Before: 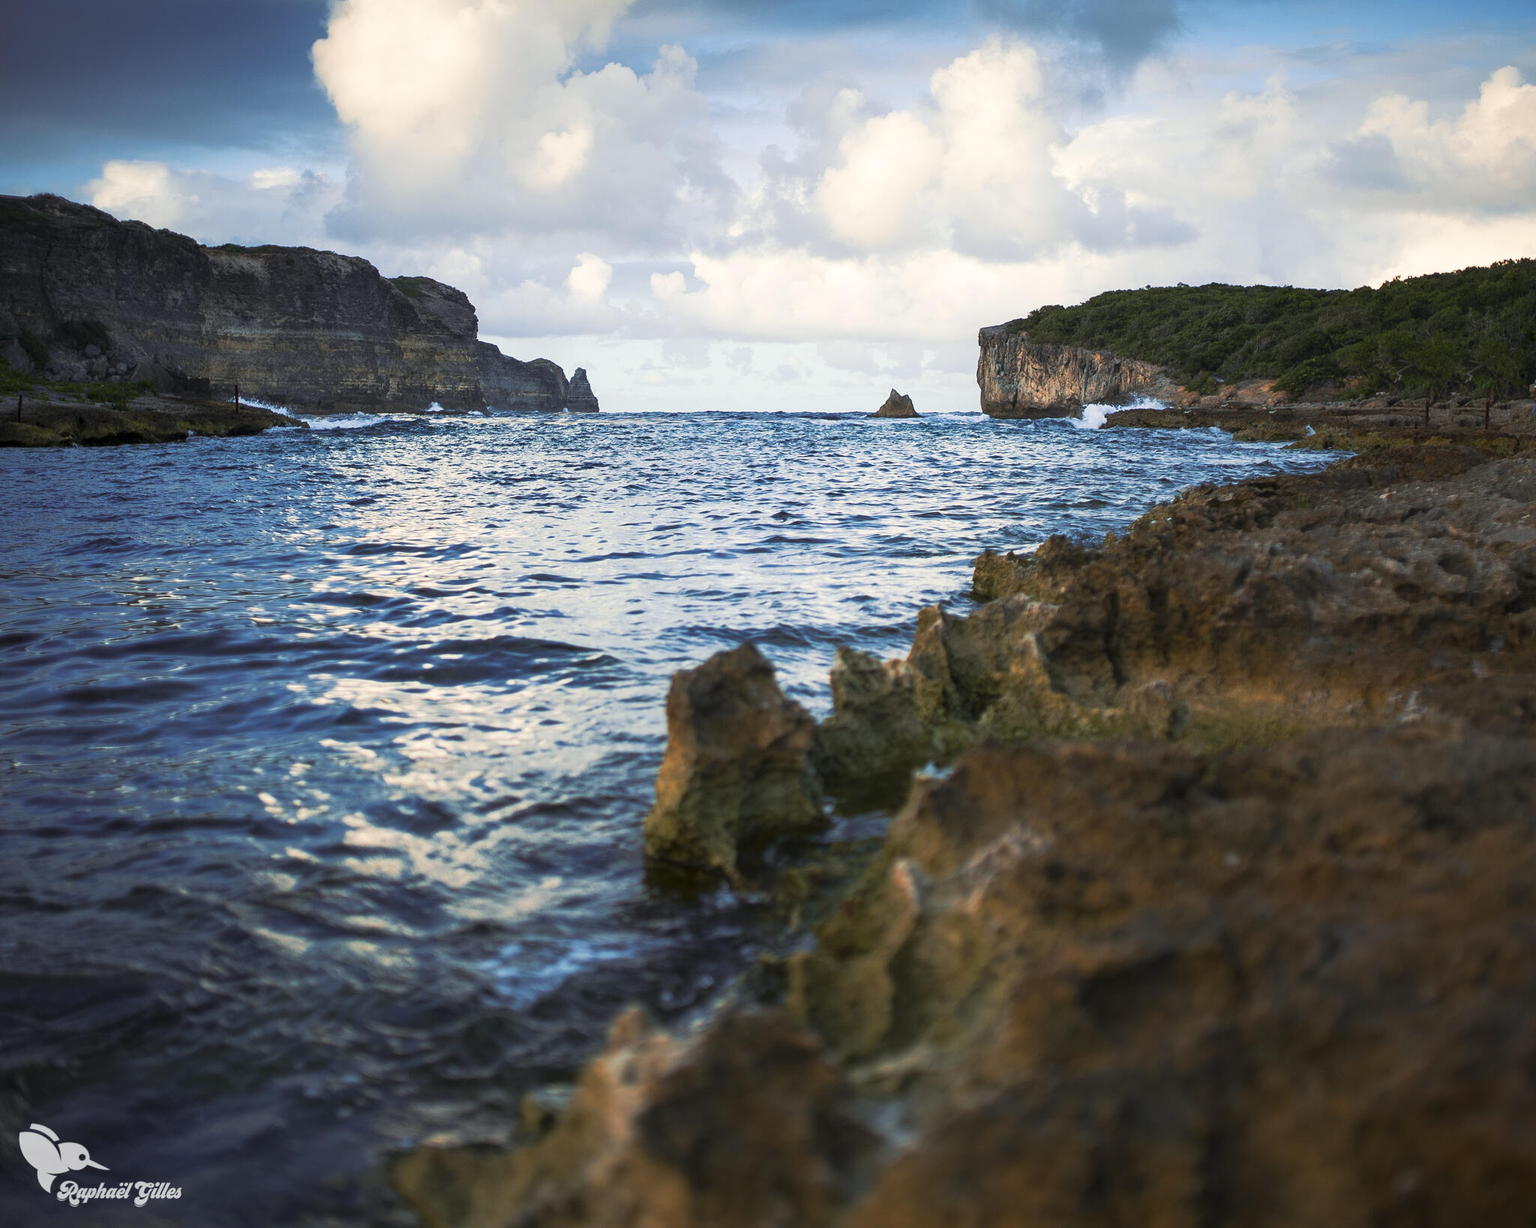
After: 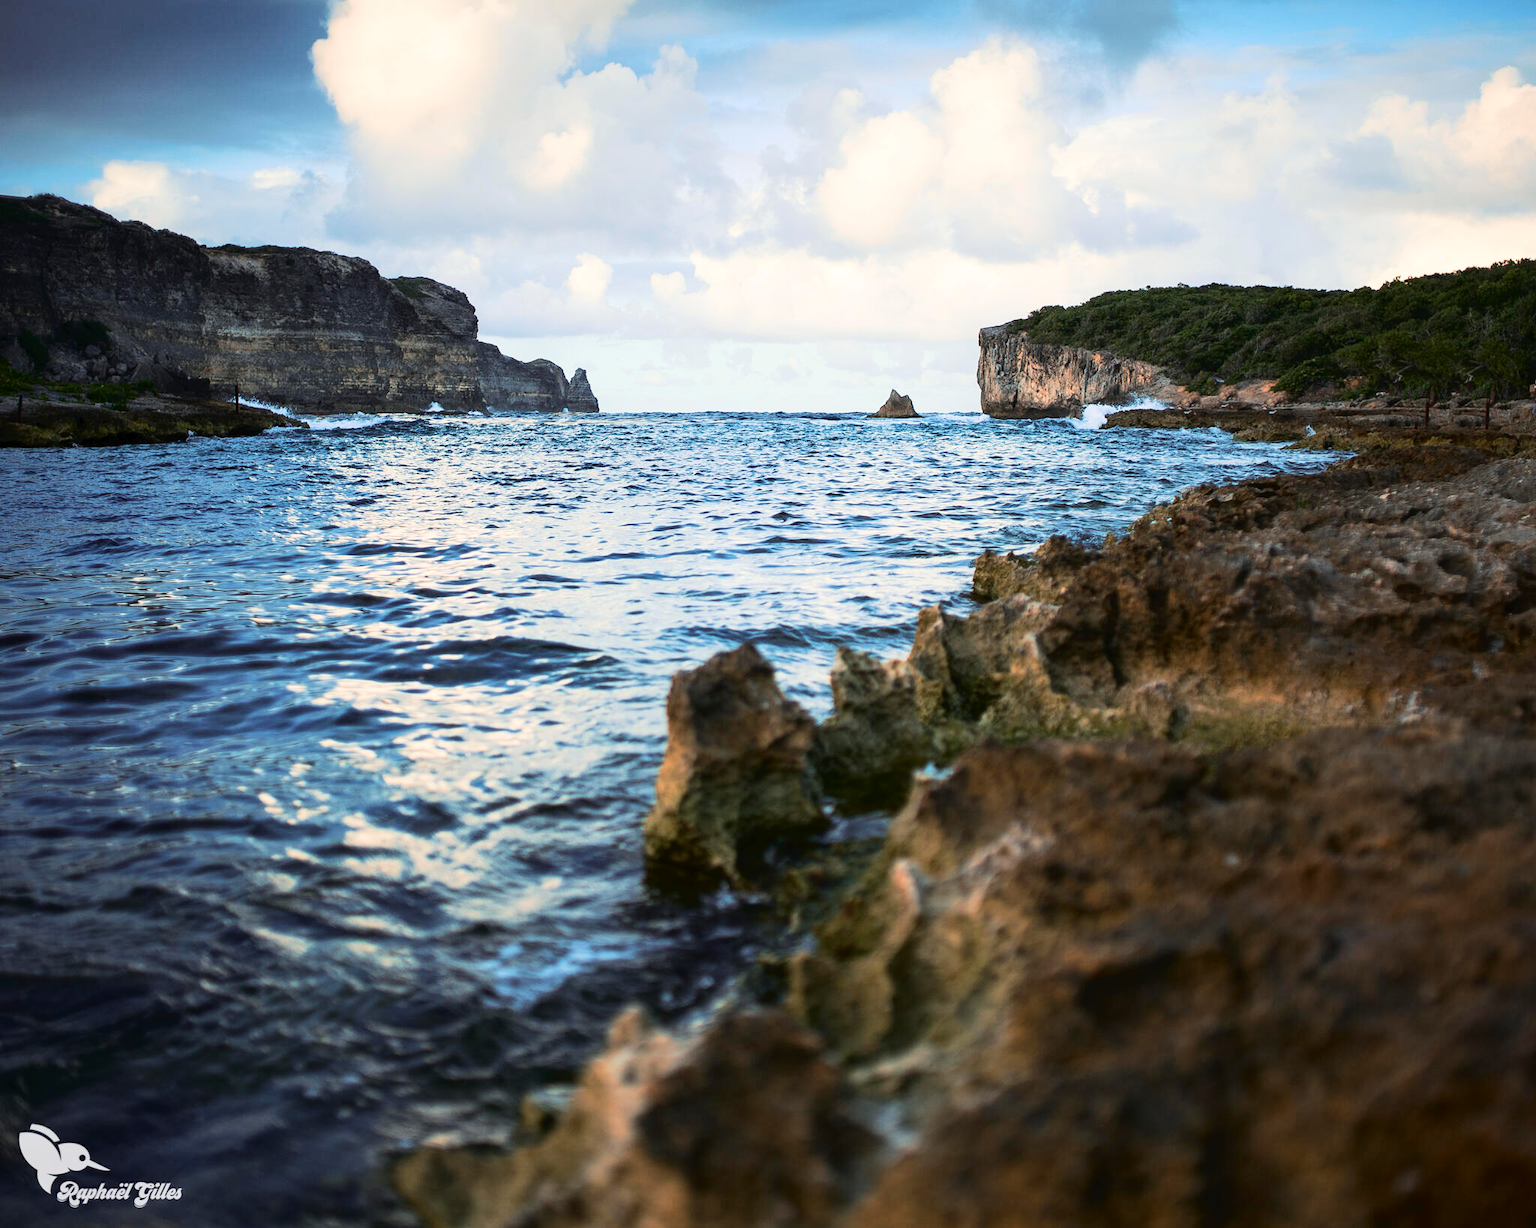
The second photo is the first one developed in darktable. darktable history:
tone curve: curves: ch0 [(0, 0) (0.003, 0.014) (0.011, 0.017) (0.025, 0.023) (0.044, 0.035) (0.069, 0.04) (0.1, 0.062) (0.136, 0.099) (0.177, 0.152) (0.224, 0.214) (0.277, 0.291) (0.335, 0.383) (0.399, 0.487) (0.468, 0.581) (0.543, 0.662) (0.623, 0.738) (0.709, 0.802) (0.801, 0.871) (0.898, 0.936) (1, 1)], color space Lab, independent channels, preserve colors none
